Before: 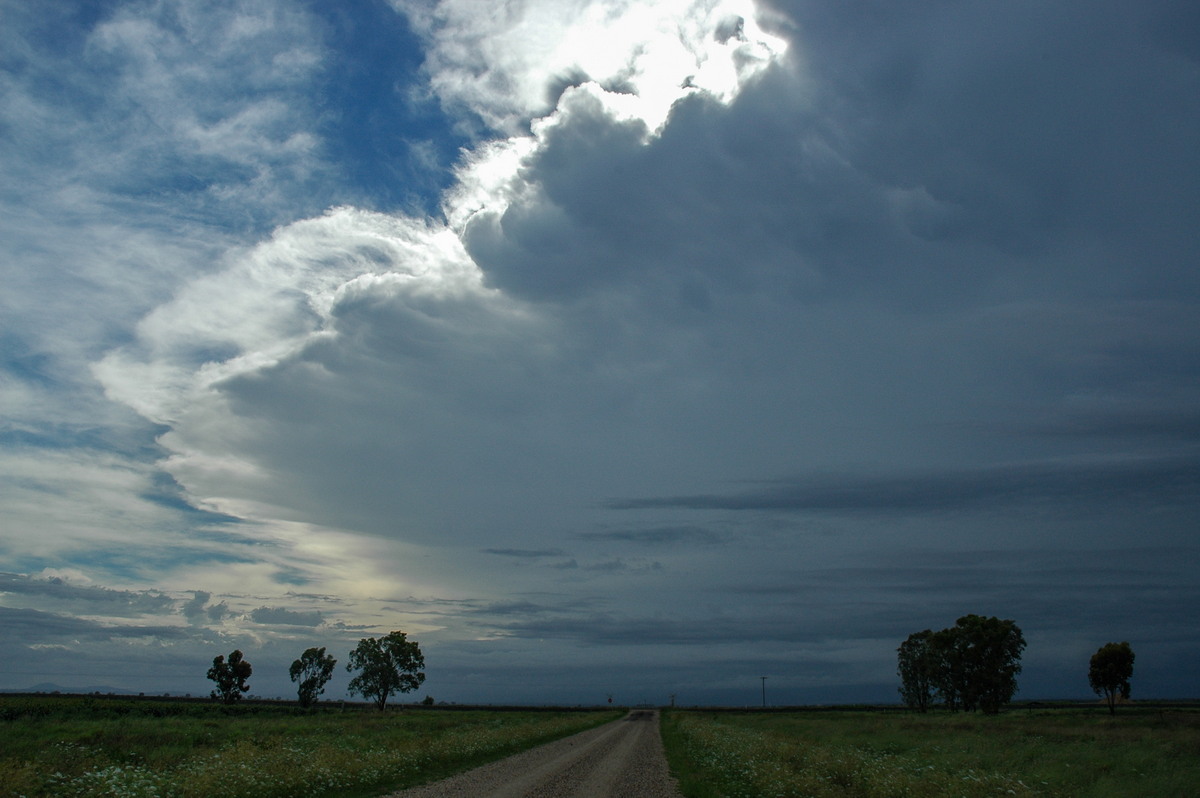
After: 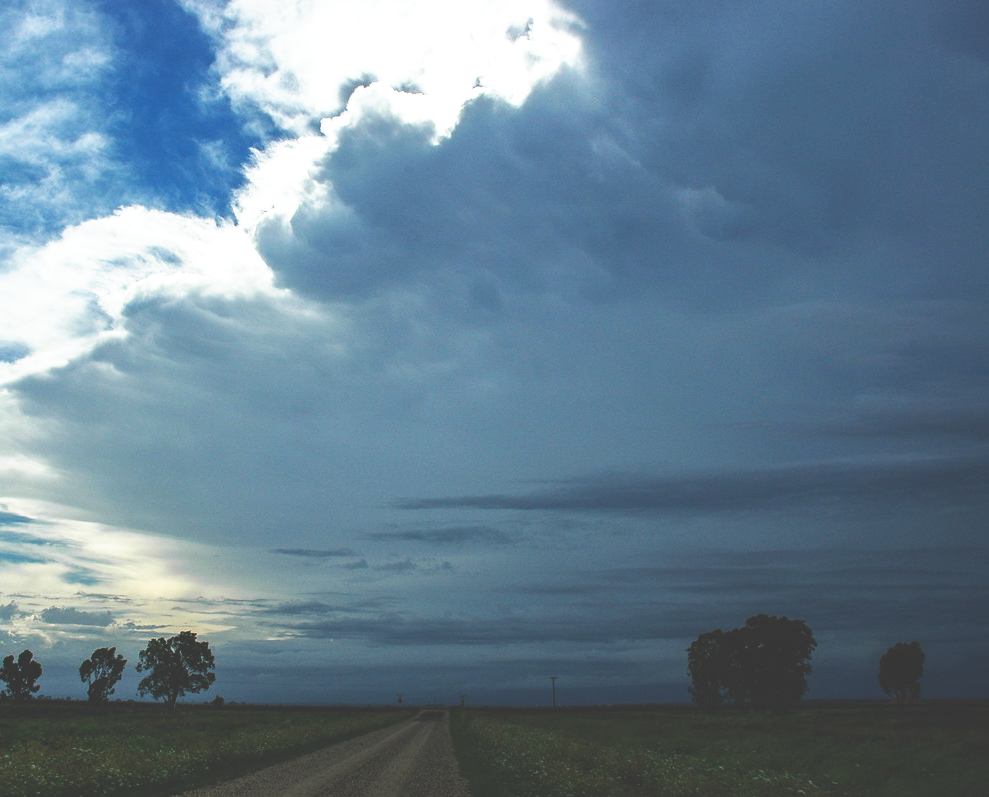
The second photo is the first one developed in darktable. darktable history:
crop: left 17.582%, bottom 0.031%
base curve: curves: ch0 [(0, 0.036) (0.007, 0.037) (0.604, 0.887) (1, 1)], preserve colors none
exposure: exposure 0.426 EV, compensate highlight preservation false
